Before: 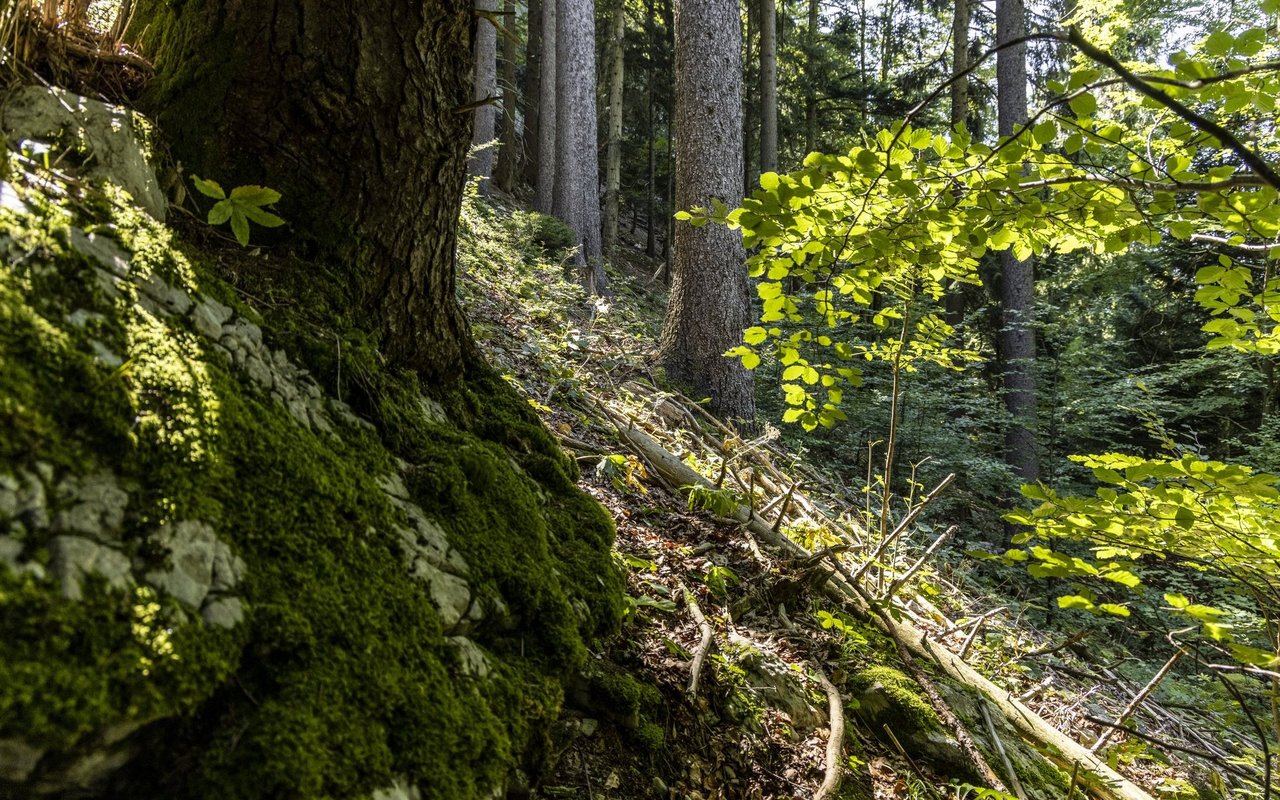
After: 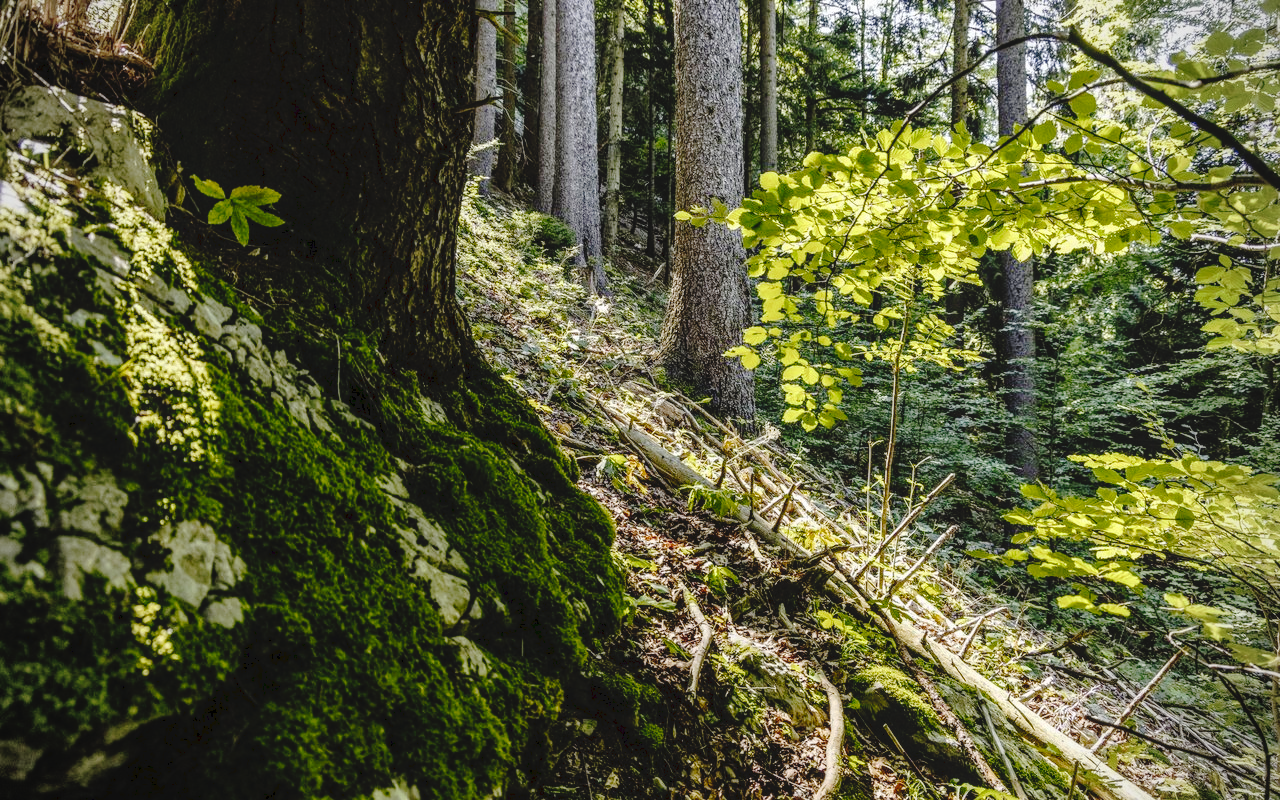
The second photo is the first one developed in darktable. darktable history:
shadows and highlights: shadows 4.62, soften with gaussian
vignetting: unbound false
local contrast: detail 110%
exposure: exposure 0.128 EV, compensate highlight preservation false
tone curve: curves: ch0 [(0, 0) (0.003, 0.051) (0.011, 0.052) (0.025, 0.055) (0.044, 0.062) (0.069, 0.068) (0.1, 0.077) (0.136, 0.098) (0.177, 0.145) (0.224, 0.223) (0.277, 0.314) (0.335, 0.43) (0.399, 0.518) (0.468, 0.591) (0.543, 0.656) (0.623, 0.726) (0.709, 0.809) (0.801, 0.857) (0.898, 0.918) (1, 1)], preserve colors none
